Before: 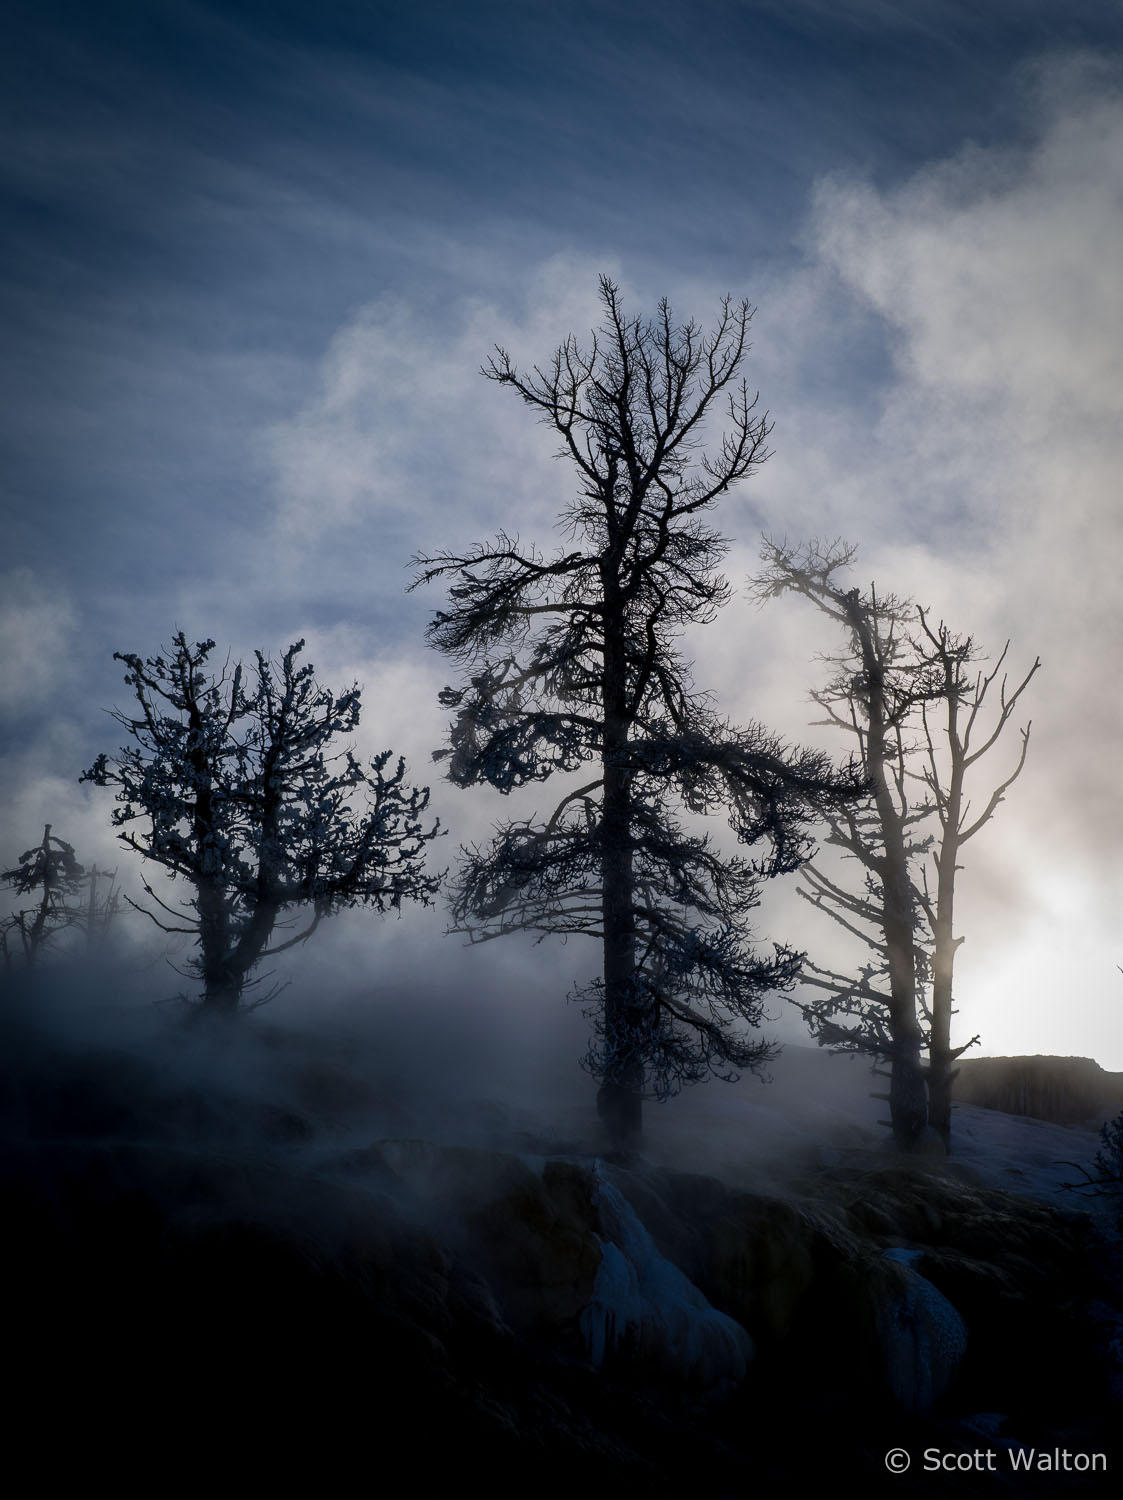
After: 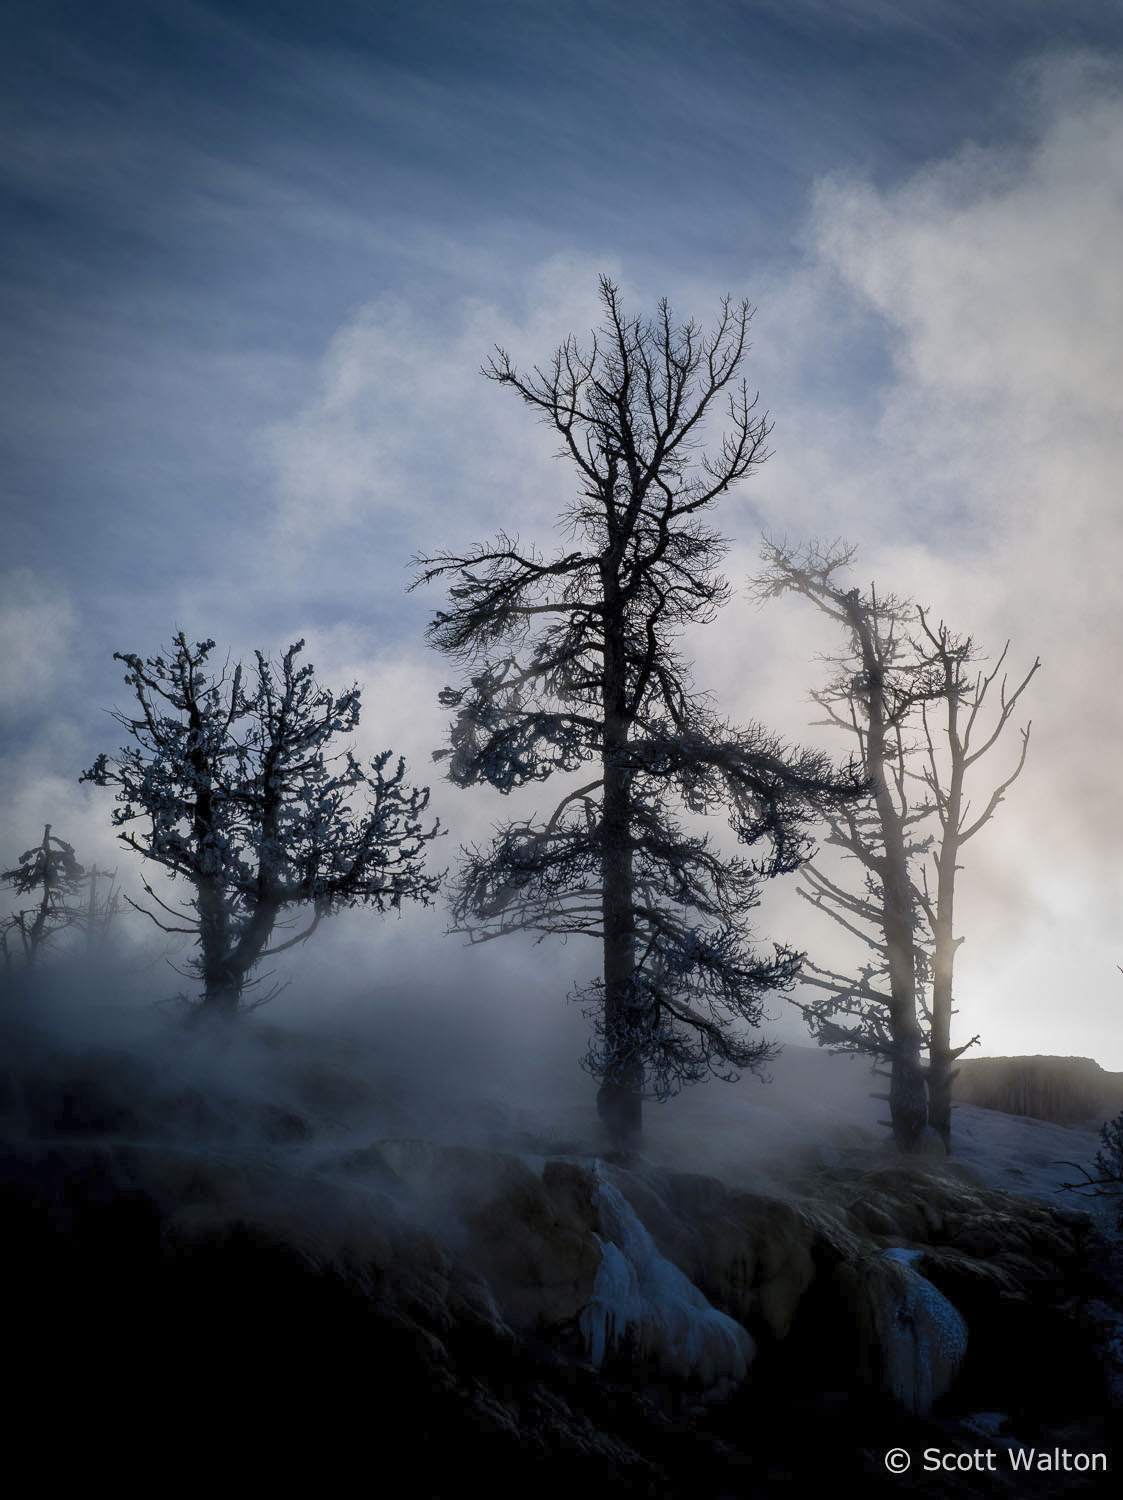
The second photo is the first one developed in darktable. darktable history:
contrast brightness saturation: brightness 0.17
shadows and highlights: radius 25.35, white point adjustment -5.3, compress 82.46%, soften with gaussian
